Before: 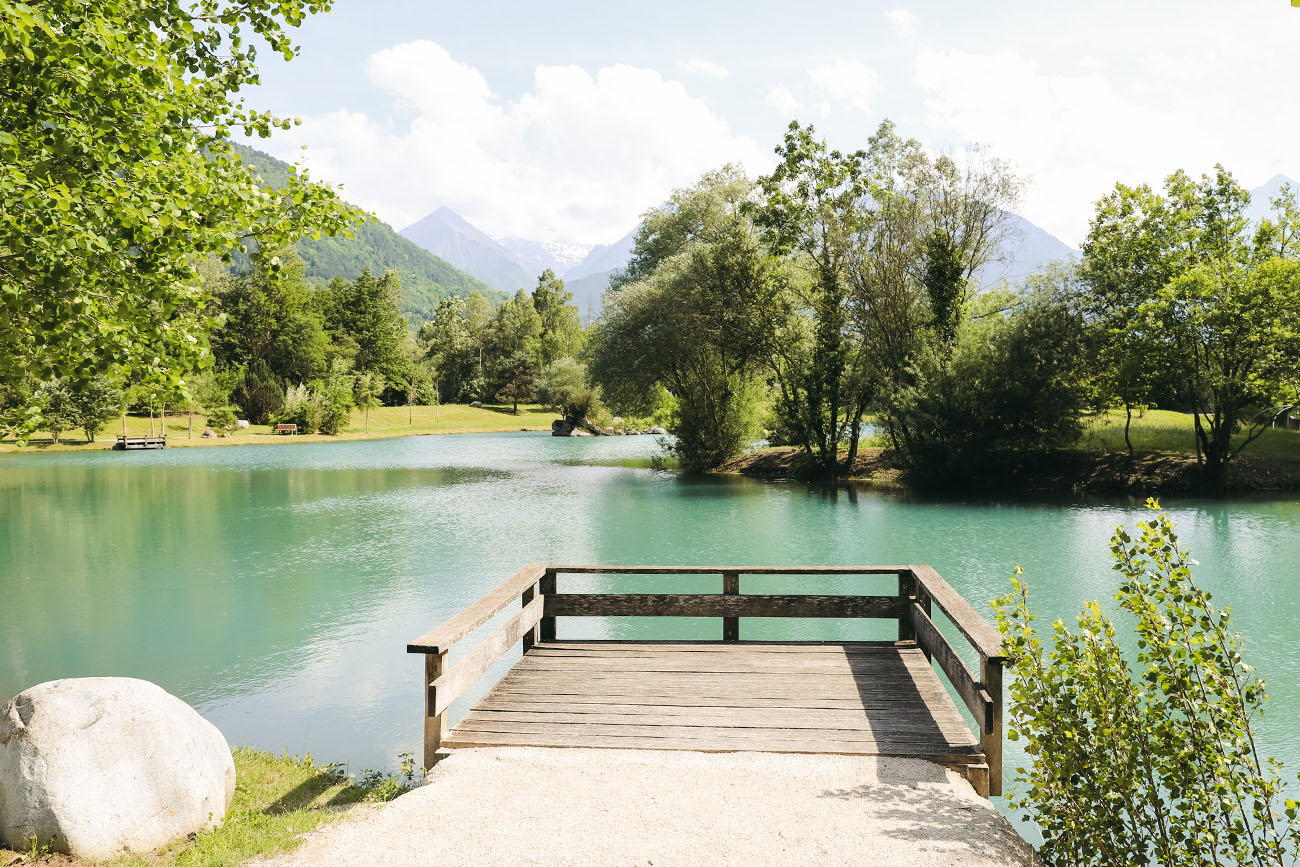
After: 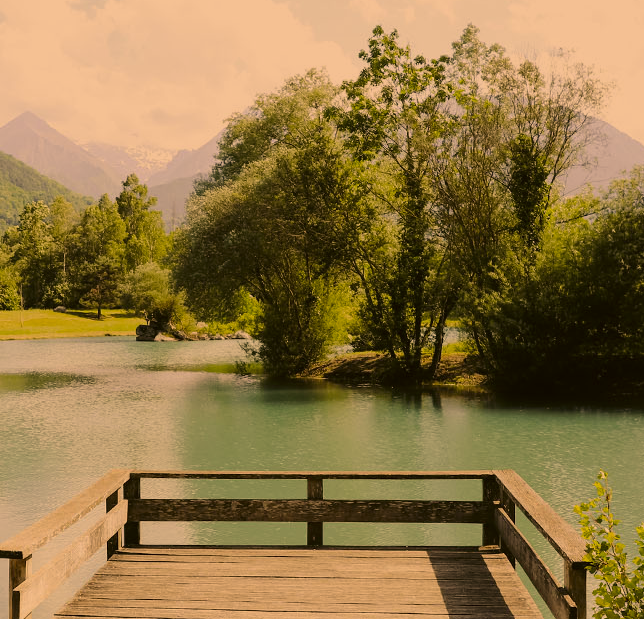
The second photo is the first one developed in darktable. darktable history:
exposure: black level correction 0, exposure -0.721 EV, compensate highlight preservation false
color correction: highlights a* 17.94, highlights b* 35.39, shadows a* 1.48, shadows b* 6.42, saturation 1.01
crop: left 32.075%, top 10.976%, right 18.355%, bottom 17.596%
